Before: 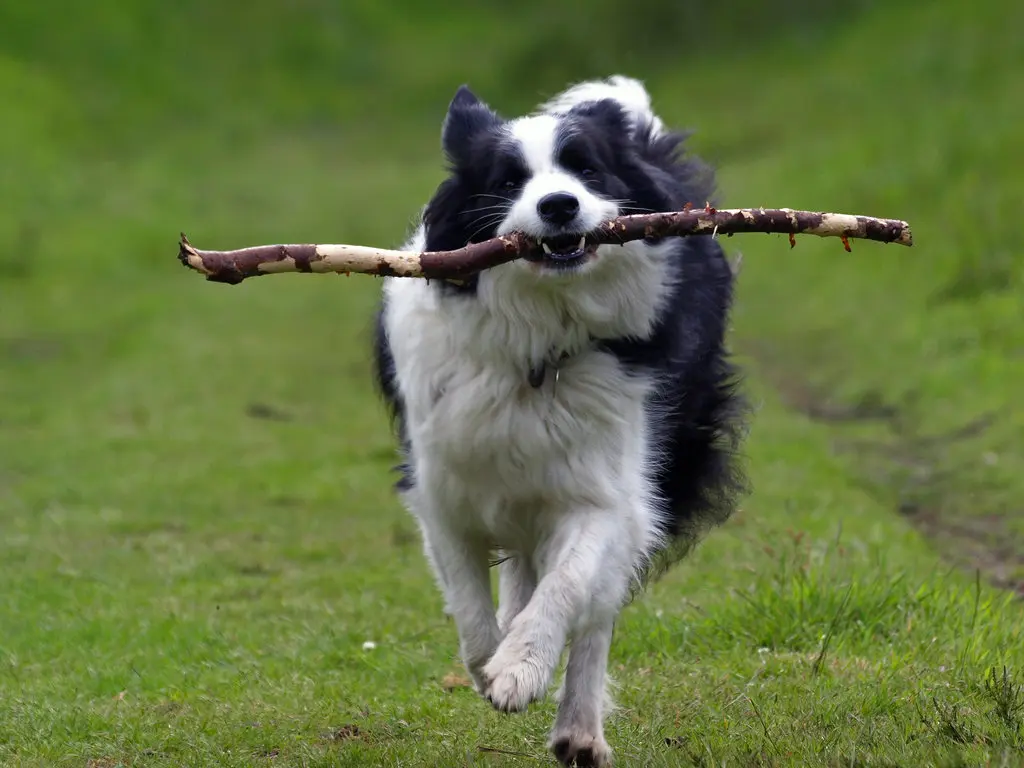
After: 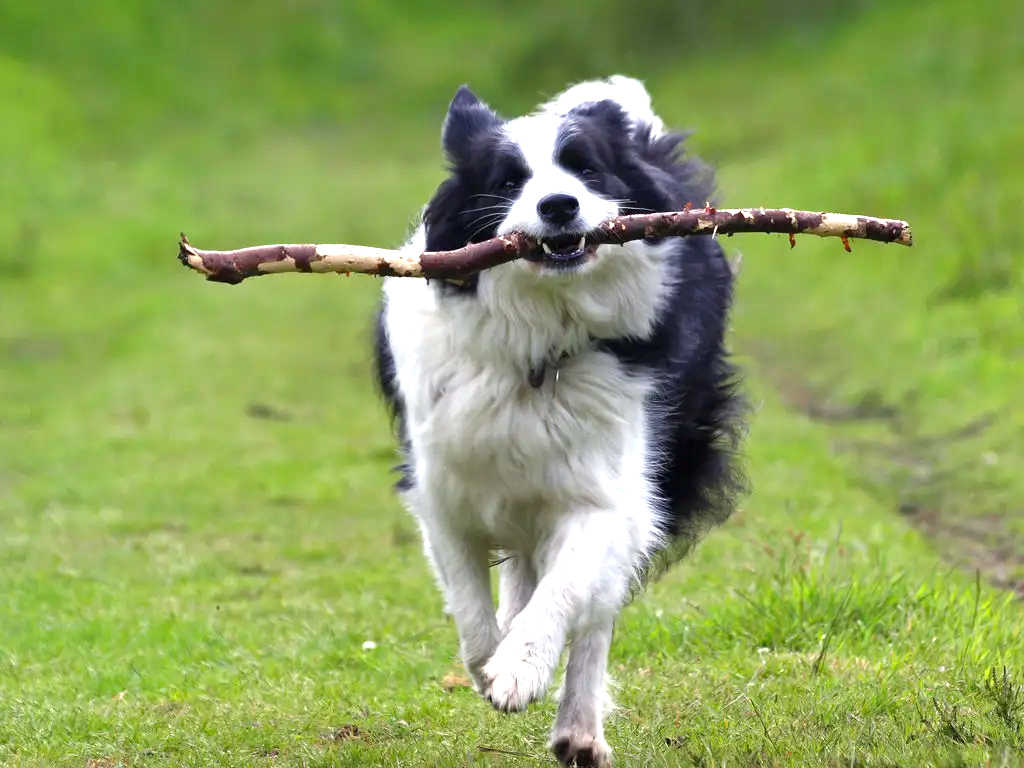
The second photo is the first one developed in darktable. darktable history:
color balance rgb: perceptual saturation grading › global saturation 0.883%
exposure: black level correction 0, exposure 1.1 EV, compensate exposure bias true, compensate highlight preservation false
